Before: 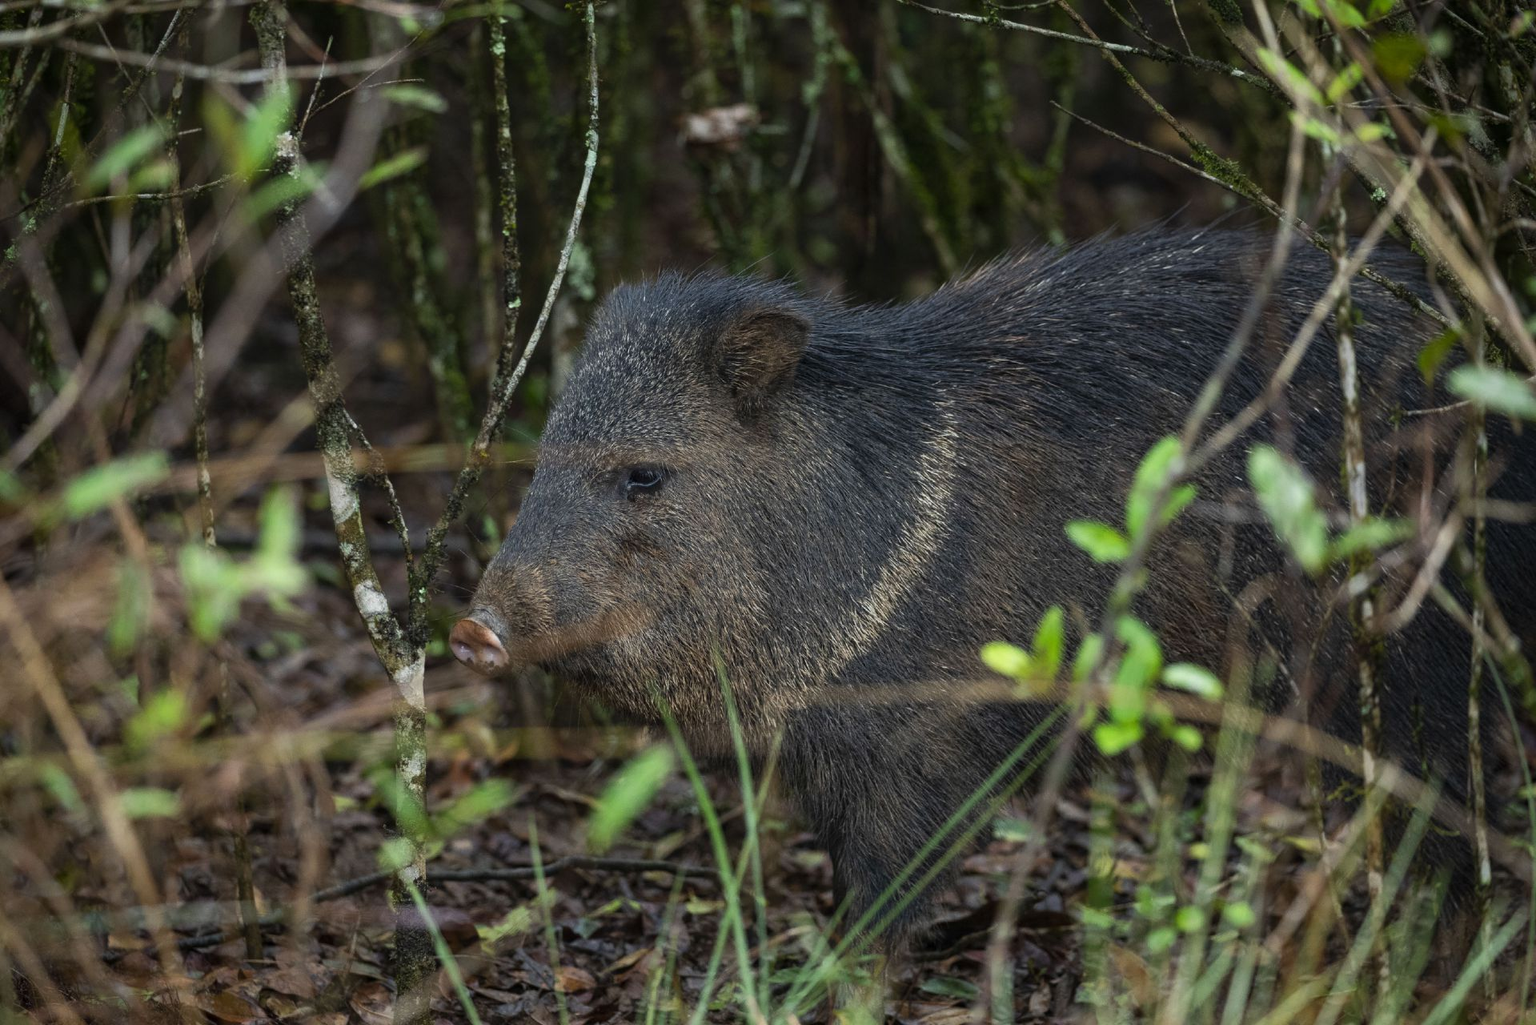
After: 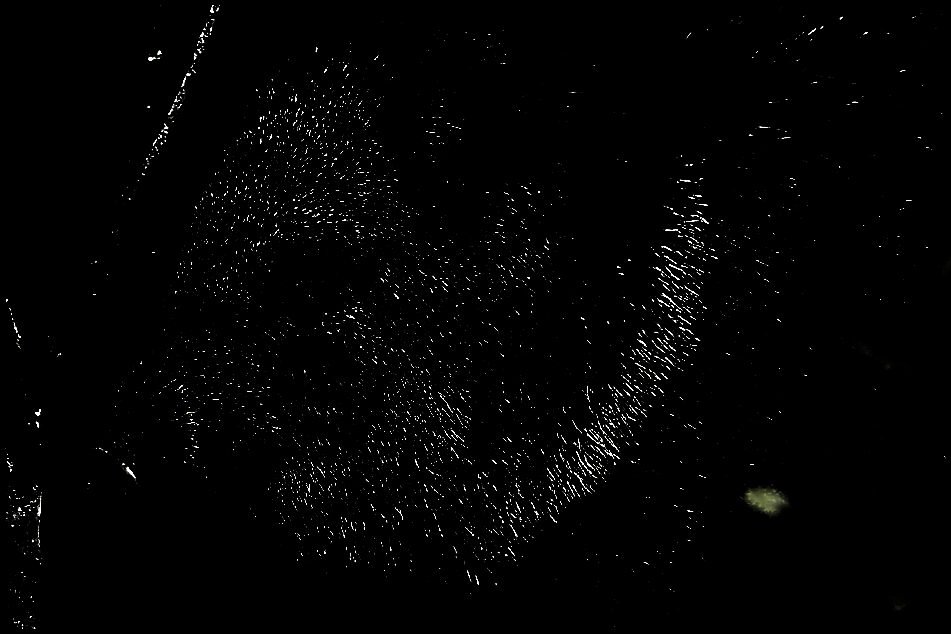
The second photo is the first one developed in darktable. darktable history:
crop: left 25%, top 25%, right 25%, bottom 25%
rotate and perspective: rotation 0.192°, lens shift (horizontal) -0.015, crop left 0.005, crop right 0.996, crop top 0.006, crop bottom 0.99
sharpen: amount 2
levels: levels [0.721, 0.937, 0.997]
shadows and highlights: shadows 49, highlights -41, soften with gaussian
